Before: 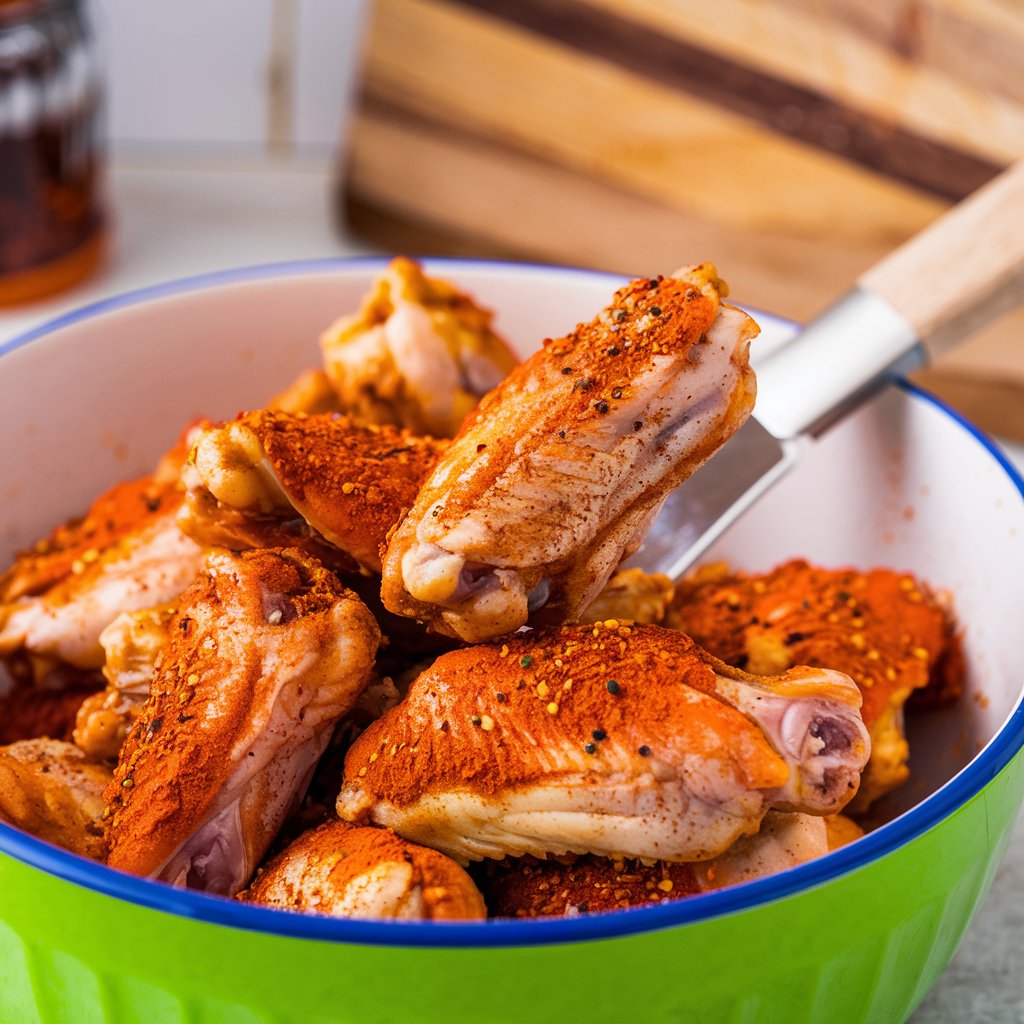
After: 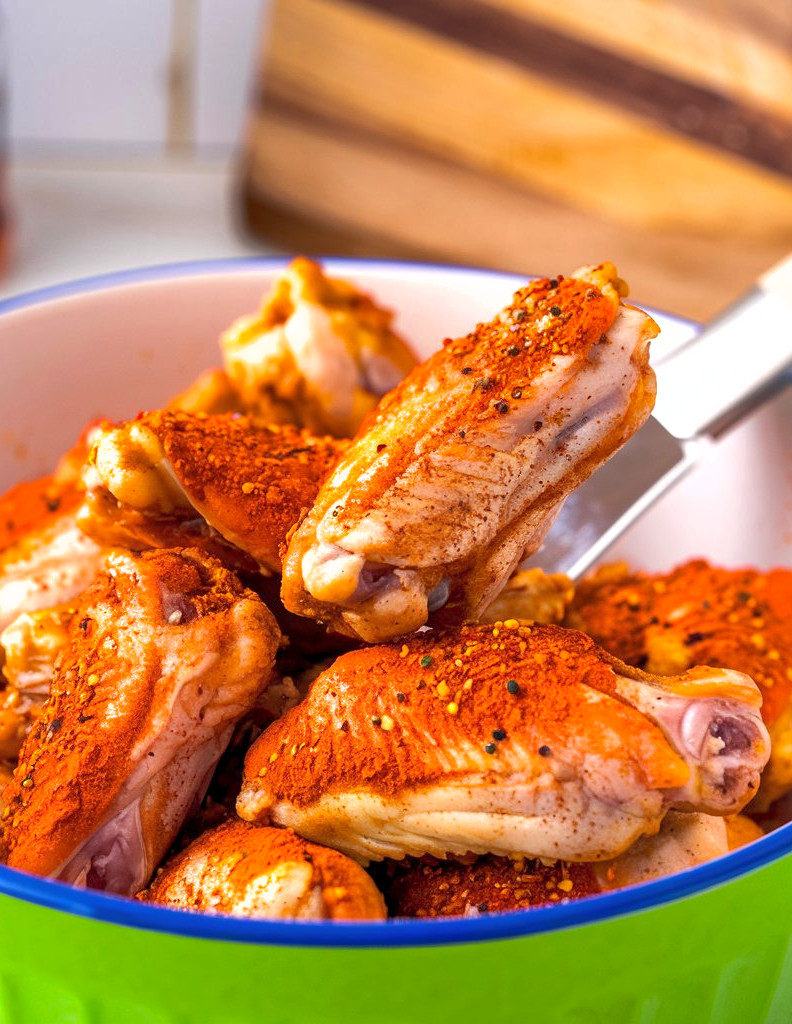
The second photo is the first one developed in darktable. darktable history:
shadows and highlights: on, module defaults
exposure: black level correction 0.001, exposure 0.499 EV, compensate highlight preservation false
crop: left 9.843%, right 12.797%
